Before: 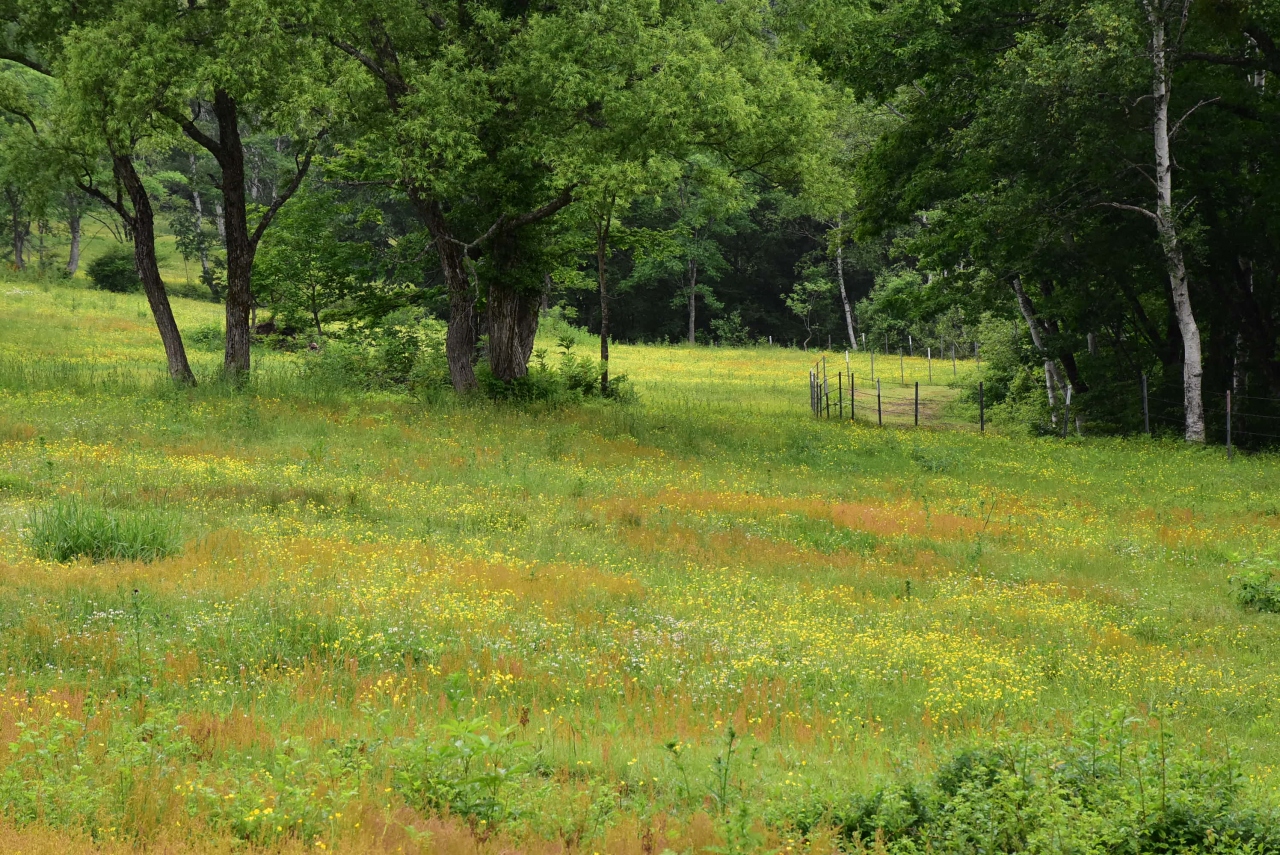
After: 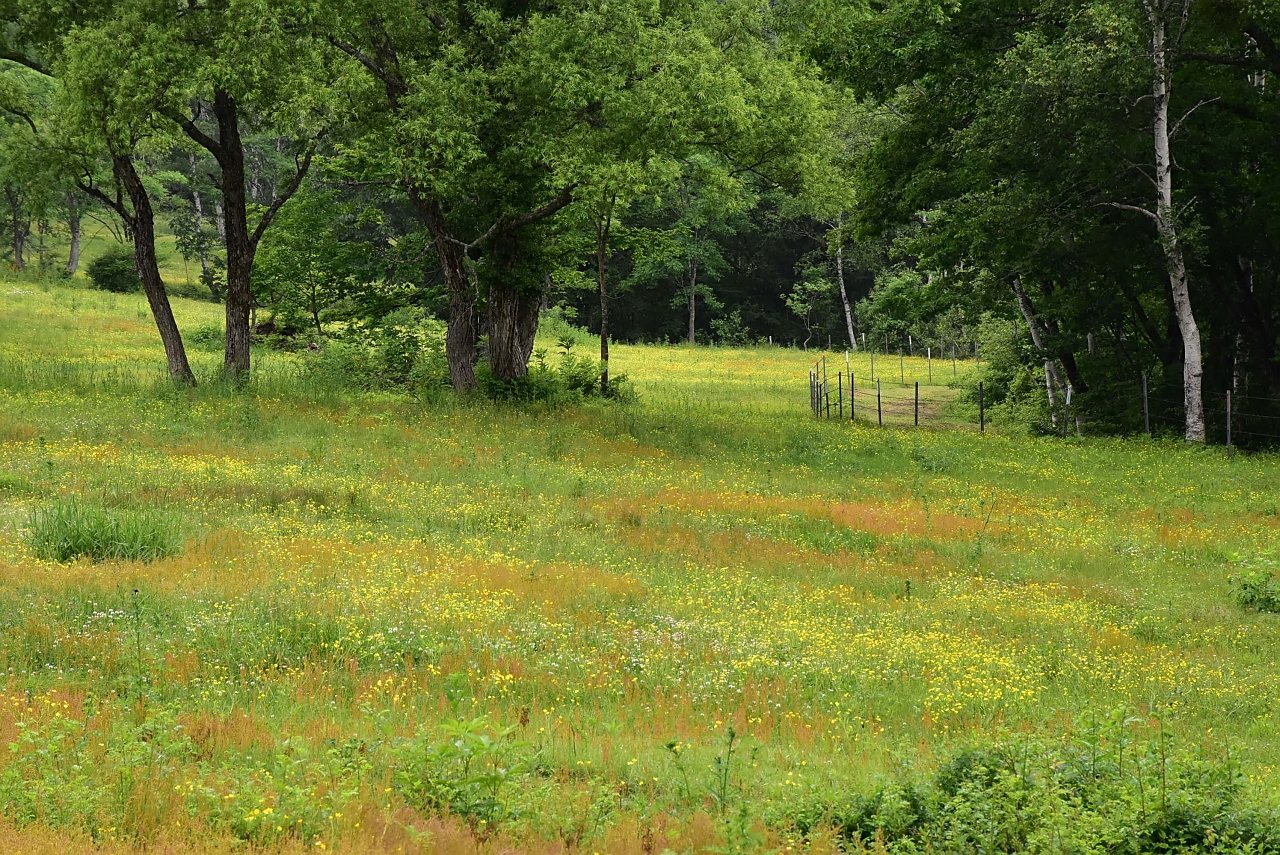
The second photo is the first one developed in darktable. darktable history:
sharpen: radius 0.971, amount 0.616
color calibration: x 0.342, y 0.355, temperature 5134.94 K
